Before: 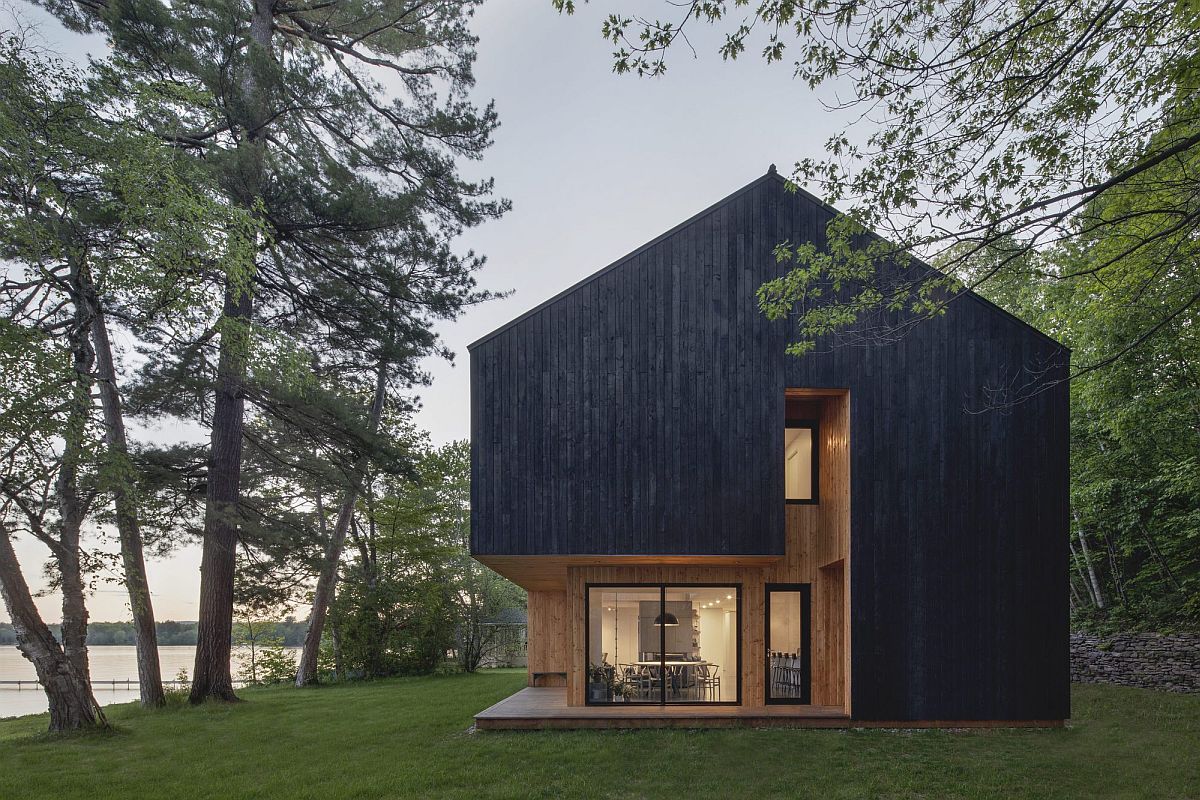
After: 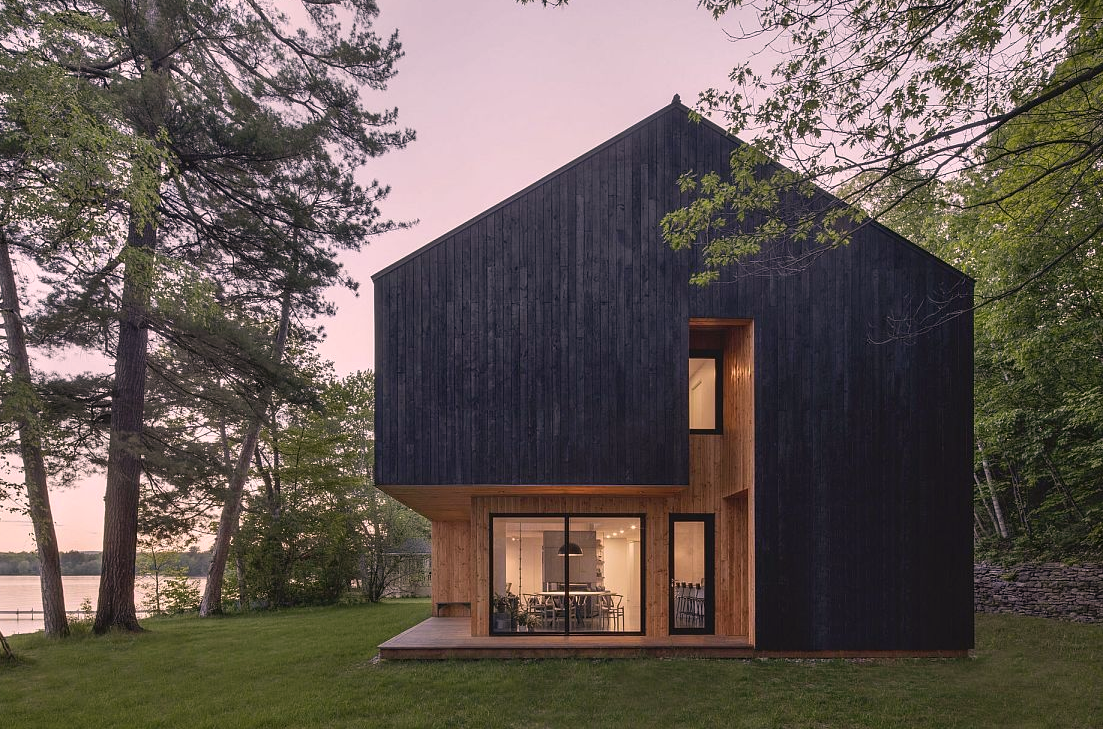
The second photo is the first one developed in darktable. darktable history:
color correction: highlights a* 14.75, highlights b* 4.84
crop and rotate: left 8.046%, top 8.833%
levels: mode automatic, levels [0, 0.492, 0.984]
